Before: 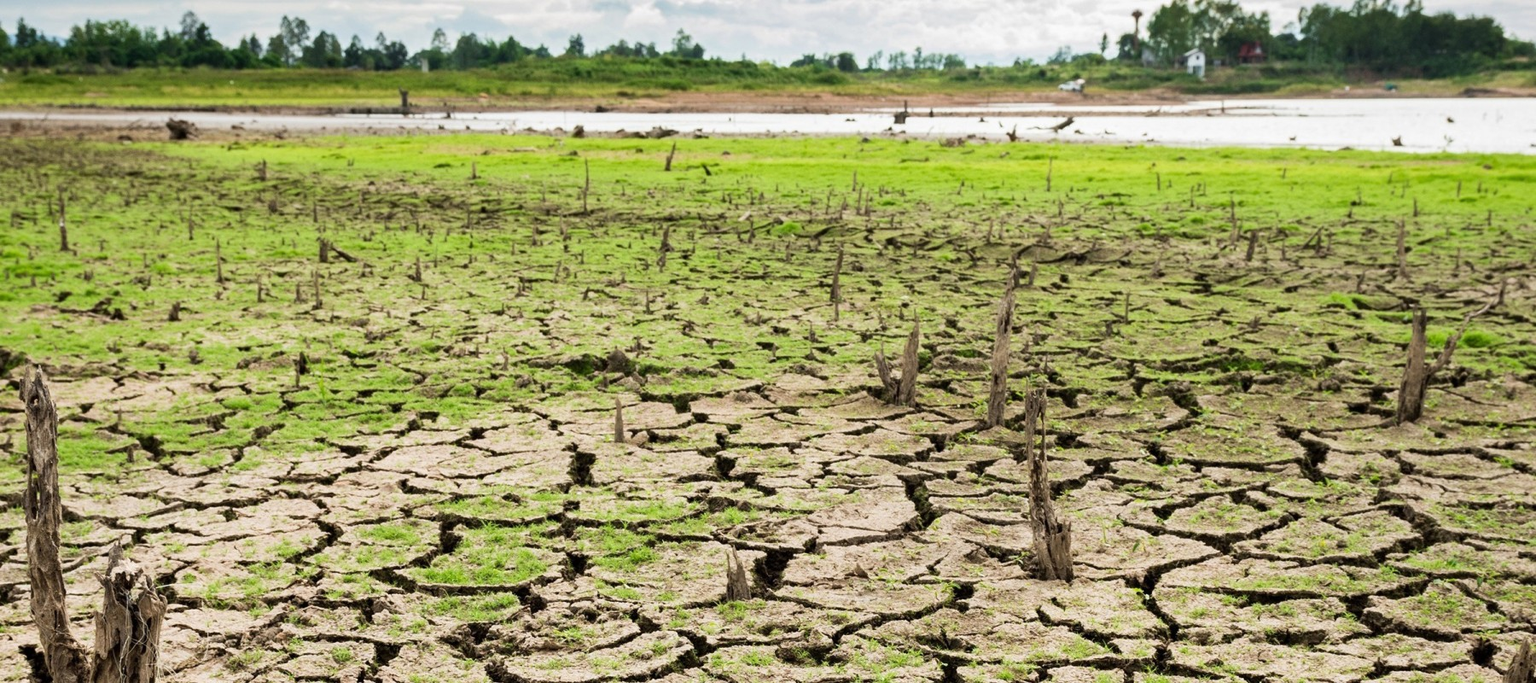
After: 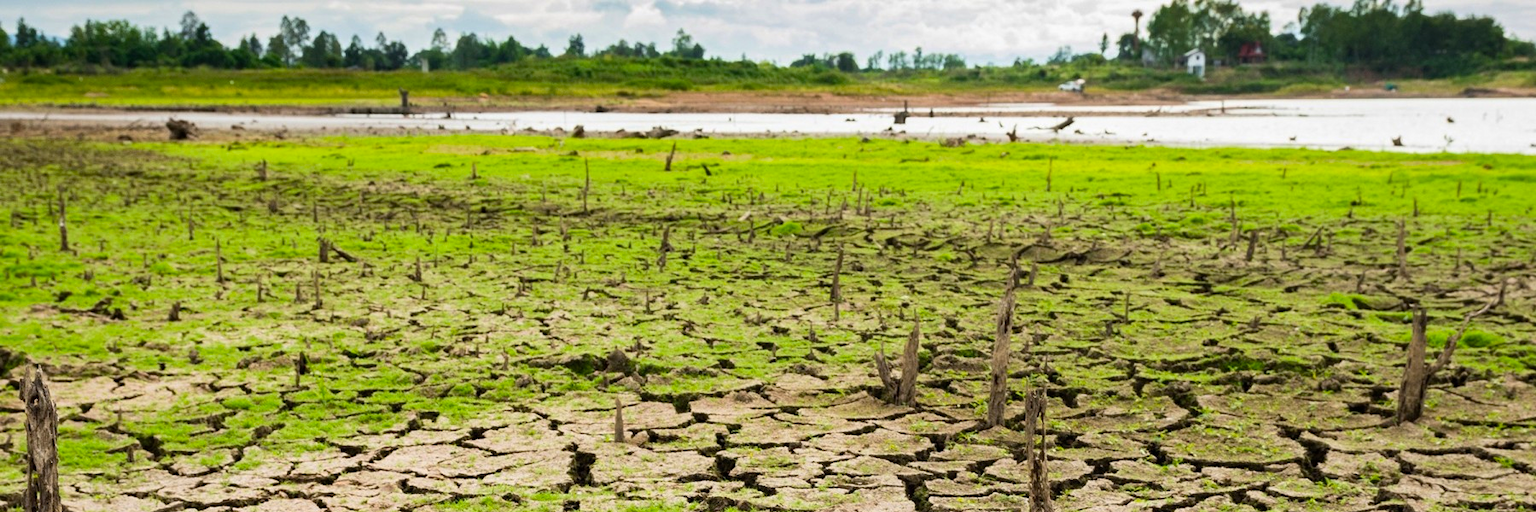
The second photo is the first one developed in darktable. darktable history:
crop: bottom 24.987%
color balance rgb: perceptual saturation grading › global saturation 25.772%
base curve: curves: ch0 [(0, 0) (0.303, 0.277) (1, 1)], preserve colors none
